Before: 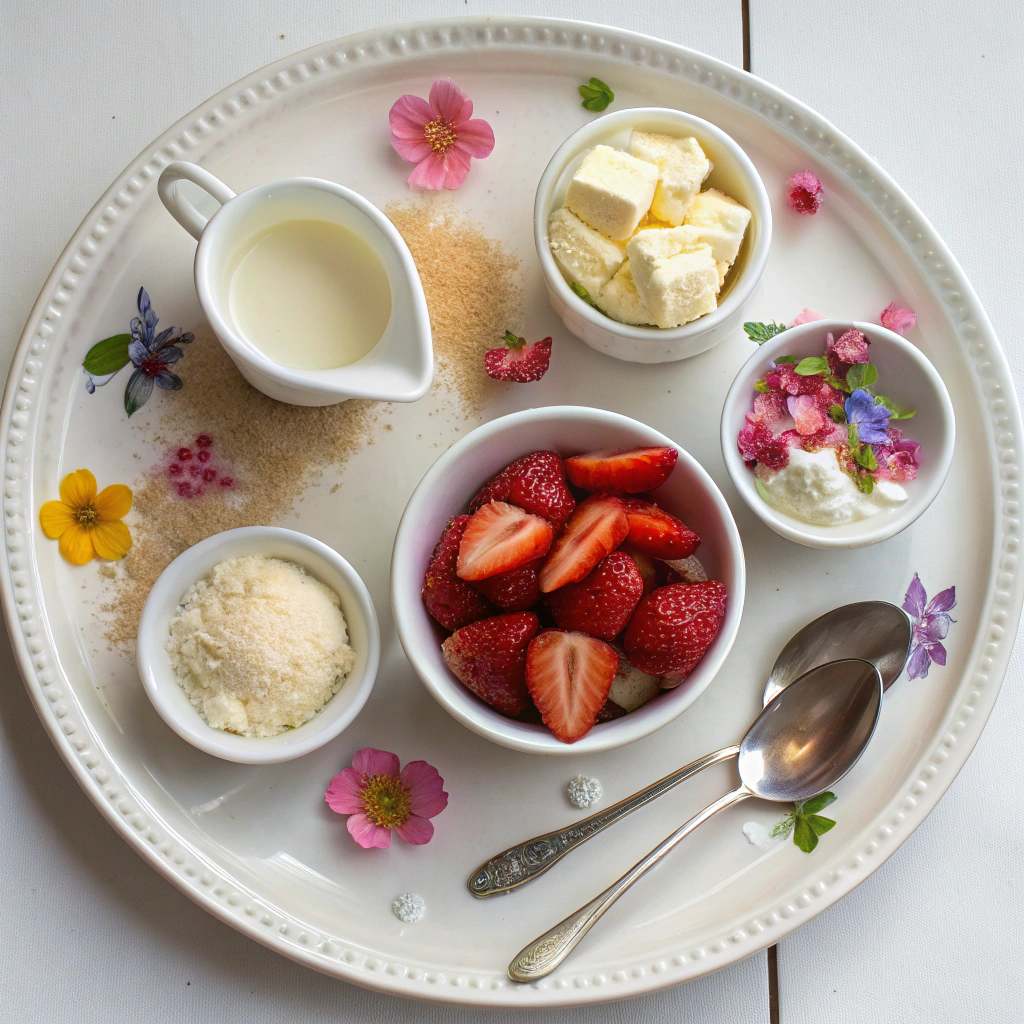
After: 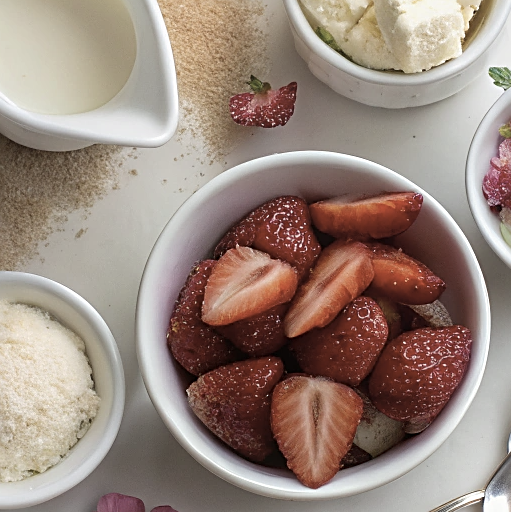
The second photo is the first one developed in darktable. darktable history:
crop: left 25%, top 25%, right 25%, bottom 25%
sharpen: on, module defaults
color correction: saturation 0.57
